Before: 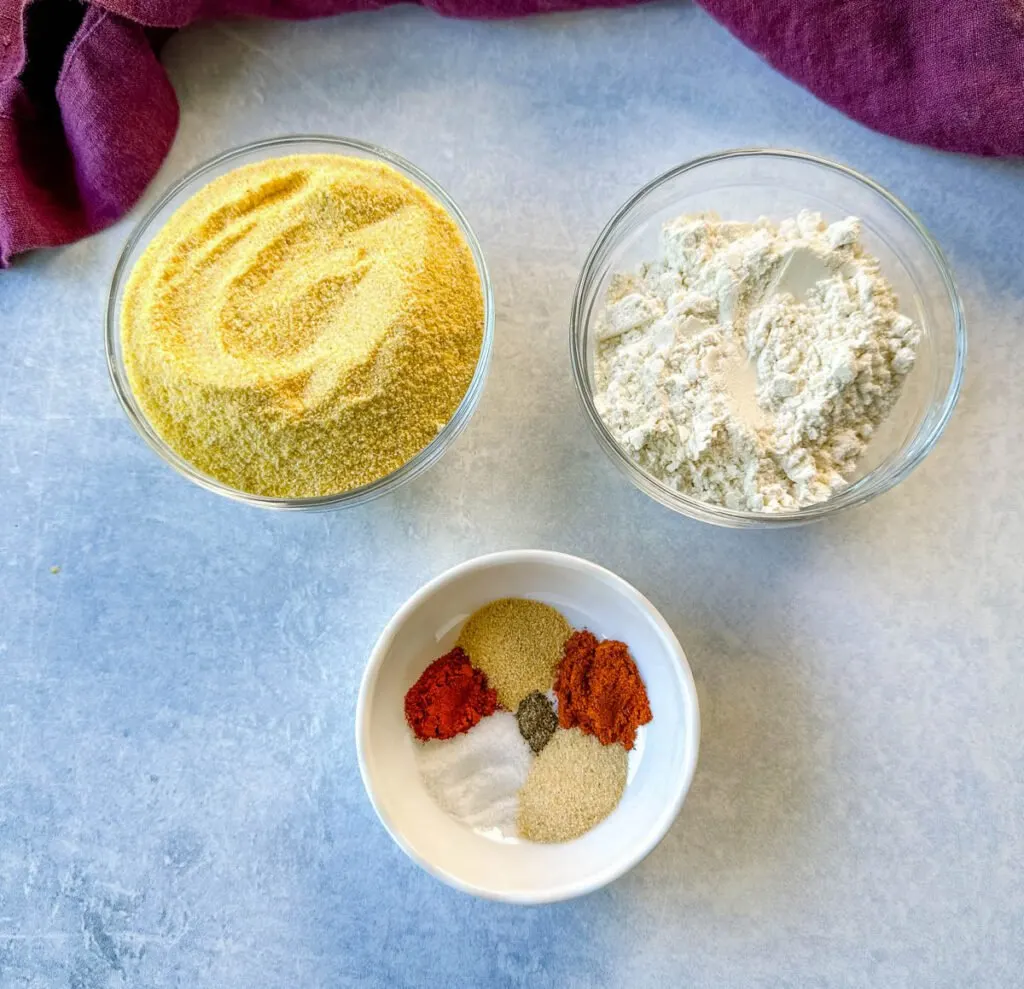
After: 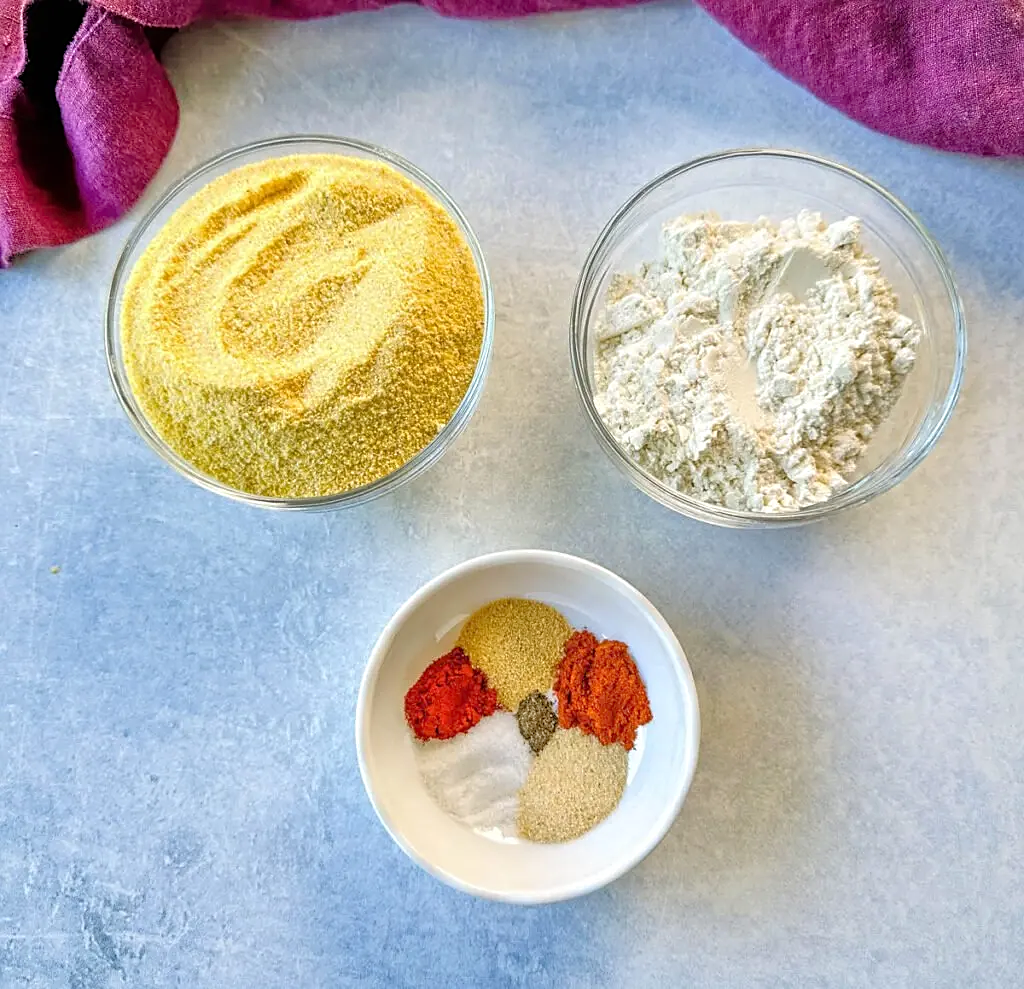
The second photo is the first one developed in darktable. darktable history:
exposure: compensate highlight preservation false
tone equalizer: -7 EV 0.15 EV, -6 EV 0.6 EV, -5 EV 1.15 EV, -4 EV 1.33 EV, -3 EV 1.15 EV, -2 EV 0.6 EV, -1 EV 0.15 EV, mask exposure compensation -0.5 EV
sharpen: on, module defaults
